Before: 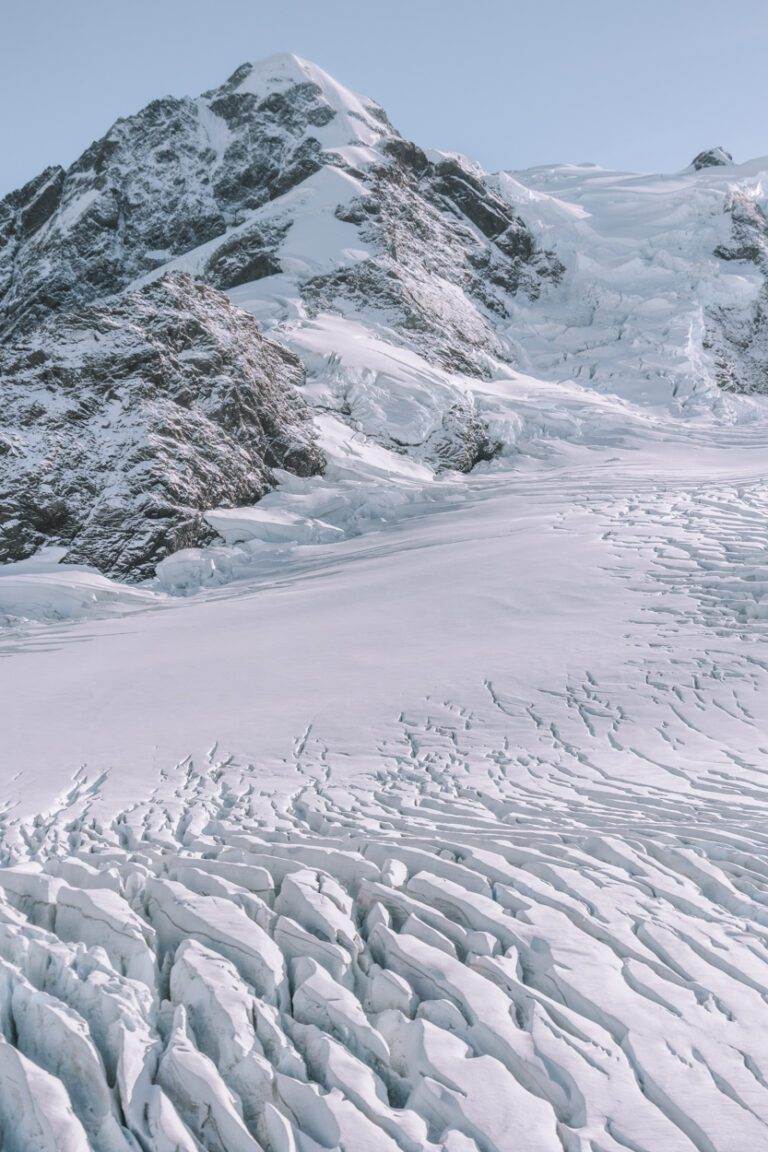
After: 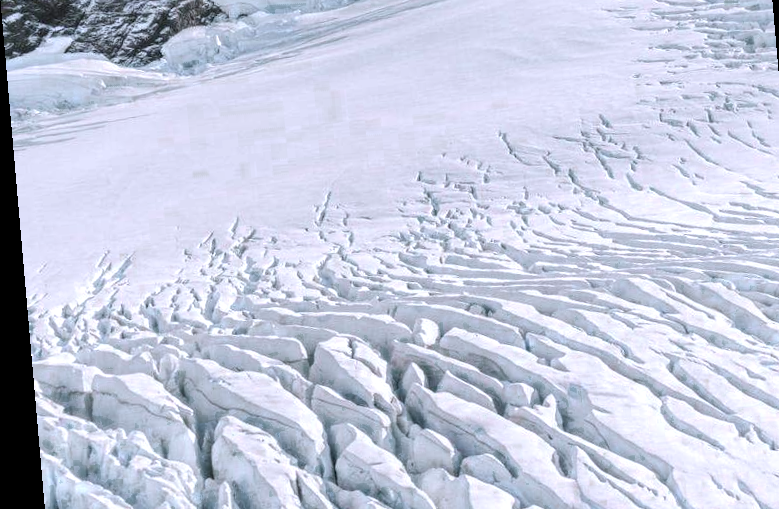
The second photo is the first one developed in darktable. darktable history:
crop and rotate: top 46.237%
white balance: red 0.974, blue 1.044
rotate and perspective: rotation -5°, crop left 0.05, crop right 0.952, crop top 0.11, crop bottom 0.89
color zones: curves: ch0 [(0.203, 0.433) (0.607, 0.517) (0.697, 0.696) (0.705, 0.897)]
exposure: black level correction 0.001, exposure -0.2 EV, compensate highlight preservation false
